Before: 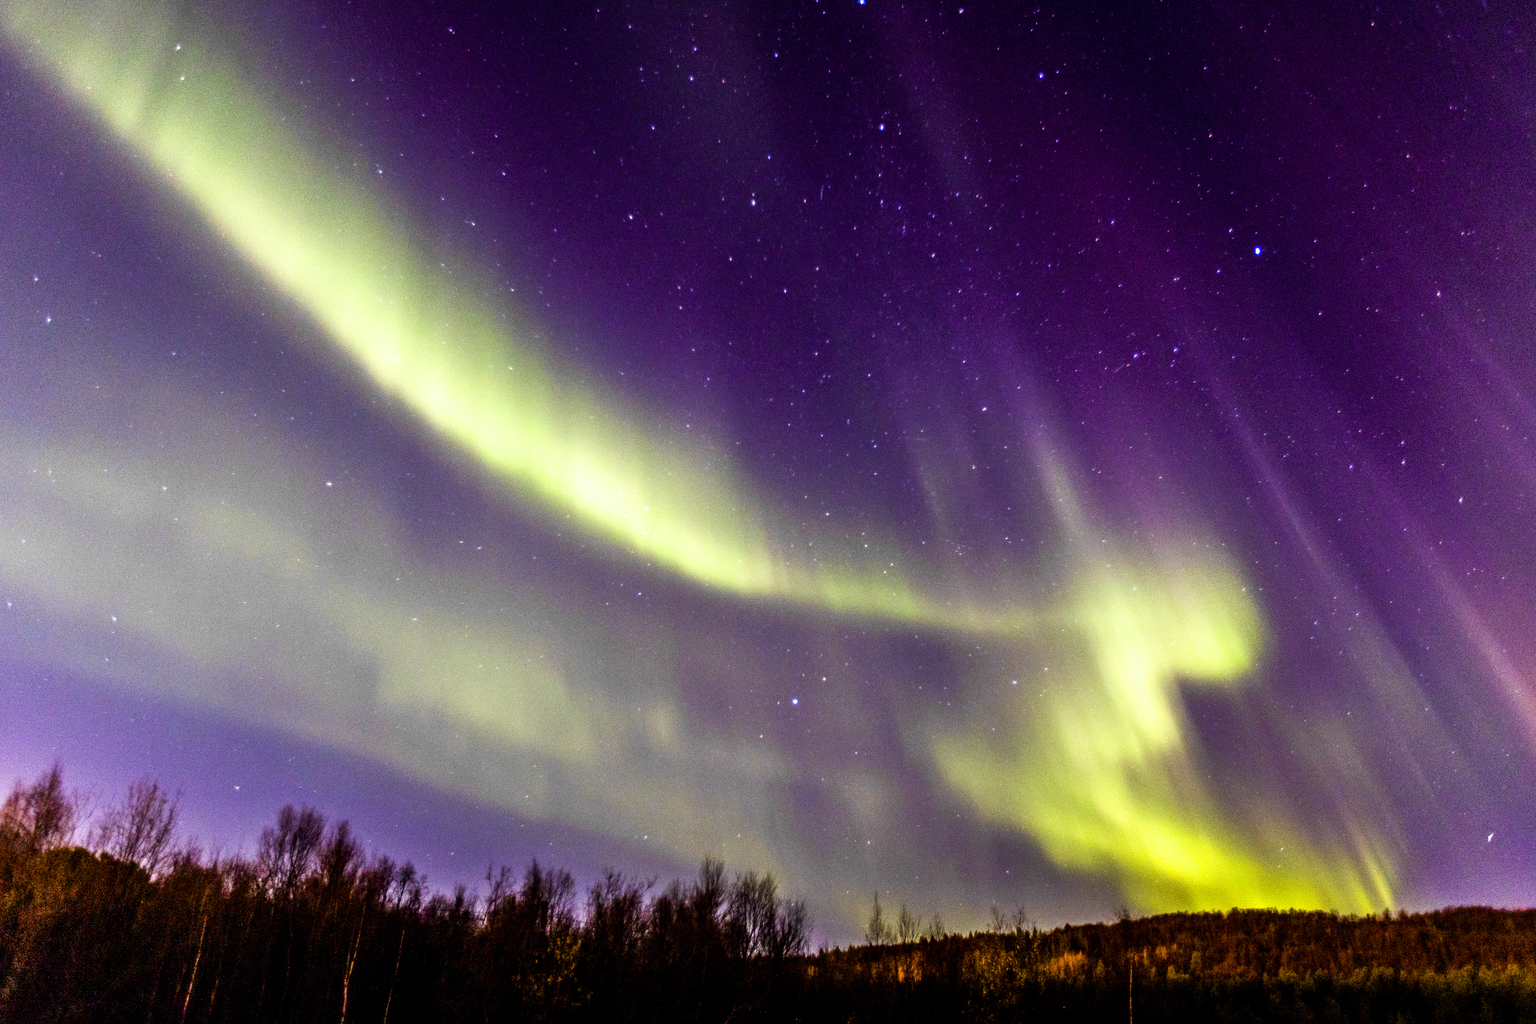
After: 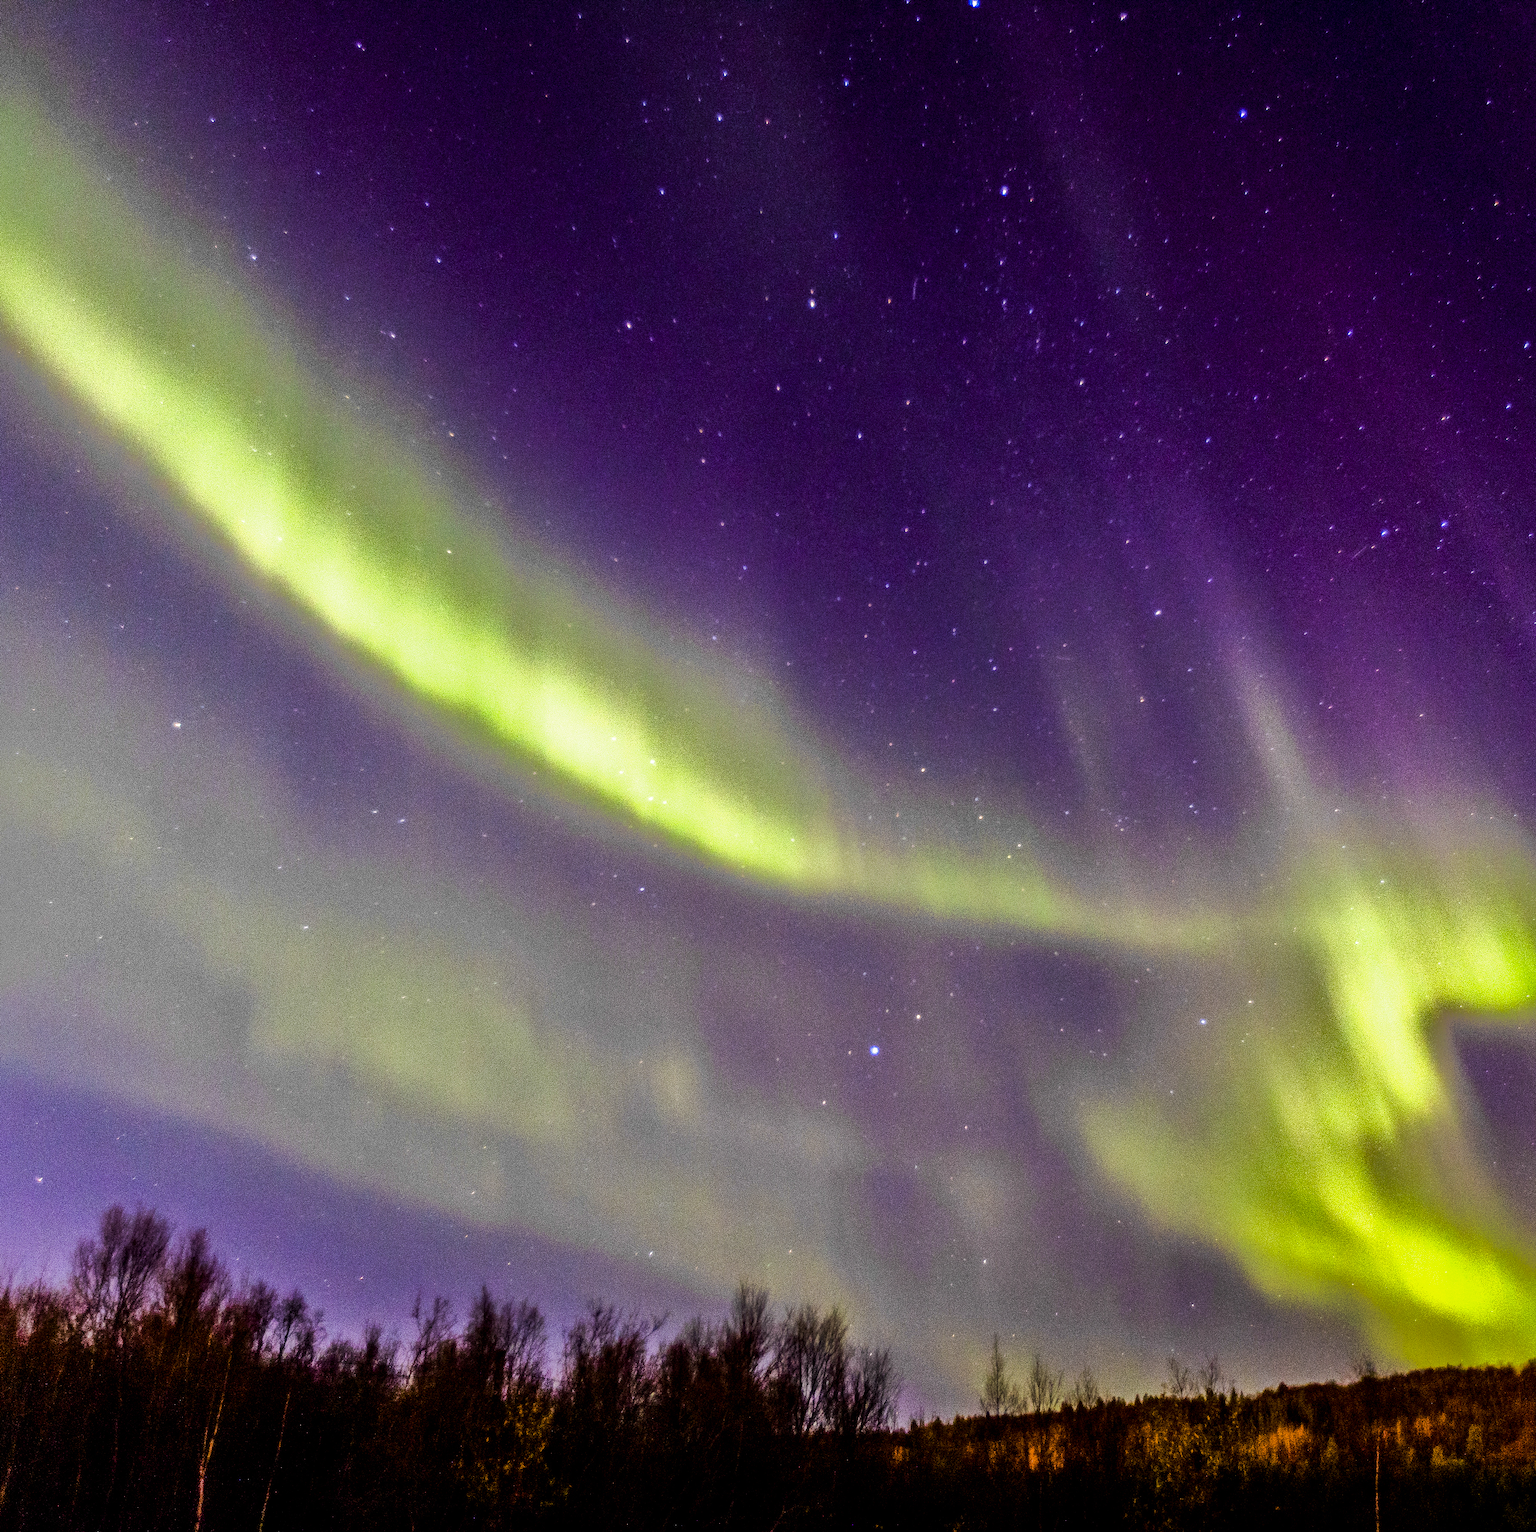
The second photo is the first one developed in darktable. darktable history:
crop and rotate: left 13.754%, right 19.434%
shadows and highlights: shadows -19.74, highlights -73.7
